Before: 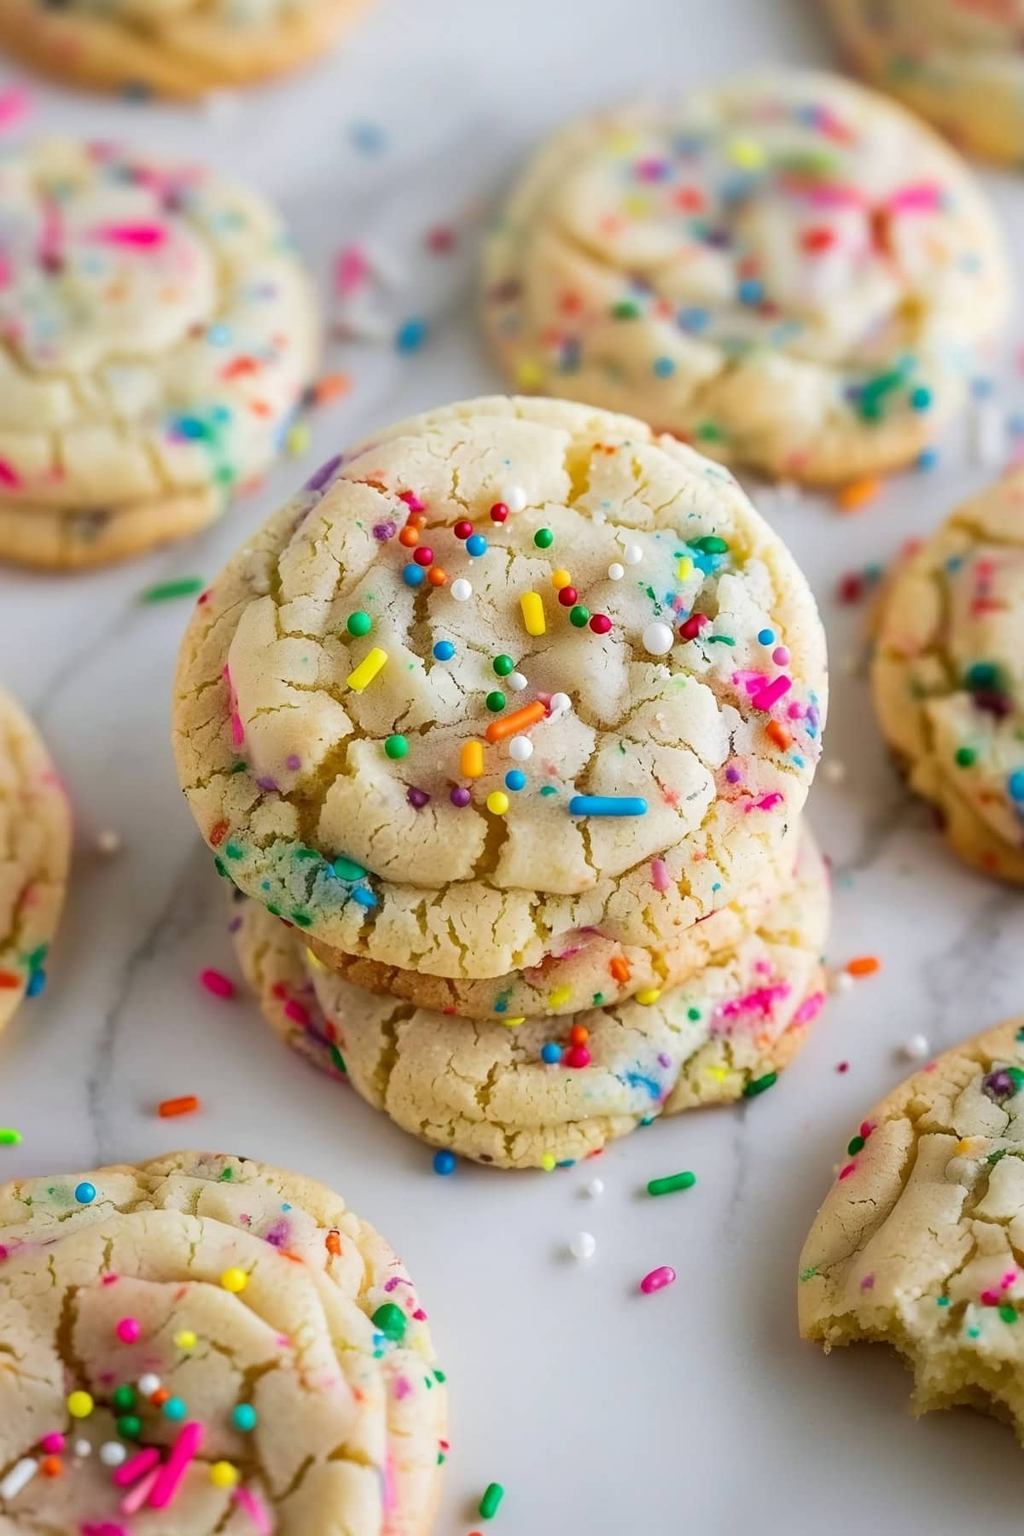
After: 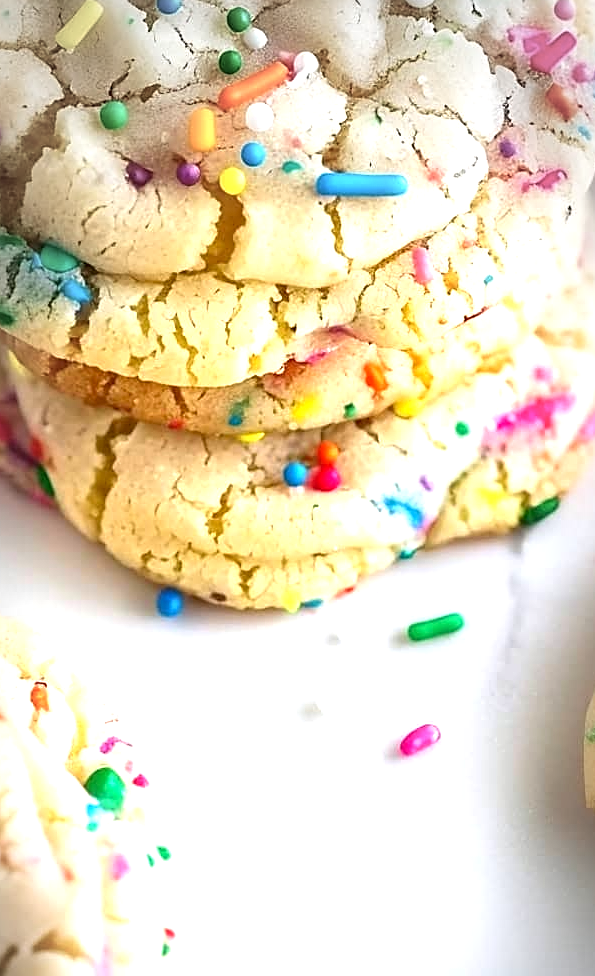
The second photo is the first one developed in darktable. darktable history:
color correction: highlights b* 0.001
sharpen: on, module defaults
vignetting: center (-0.028, 0.236), automatic ratio true
exposure: black level correction 0.001, exposure 1.118 EV, compensate highlight preservation false
crop: left 29.256%, top 42.266%, right 21.108%, bottom 3.49%
